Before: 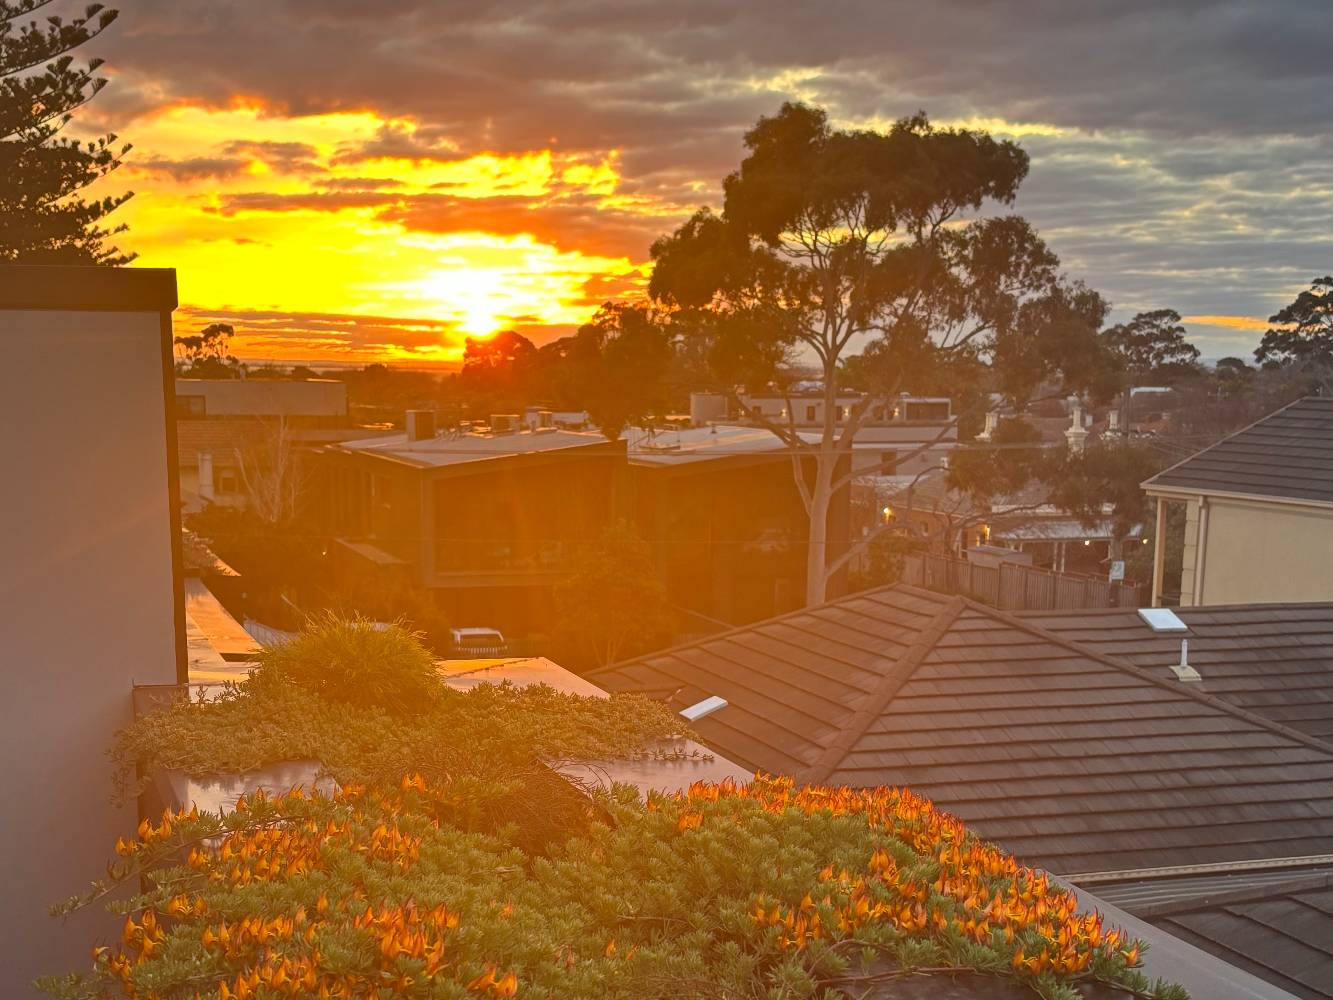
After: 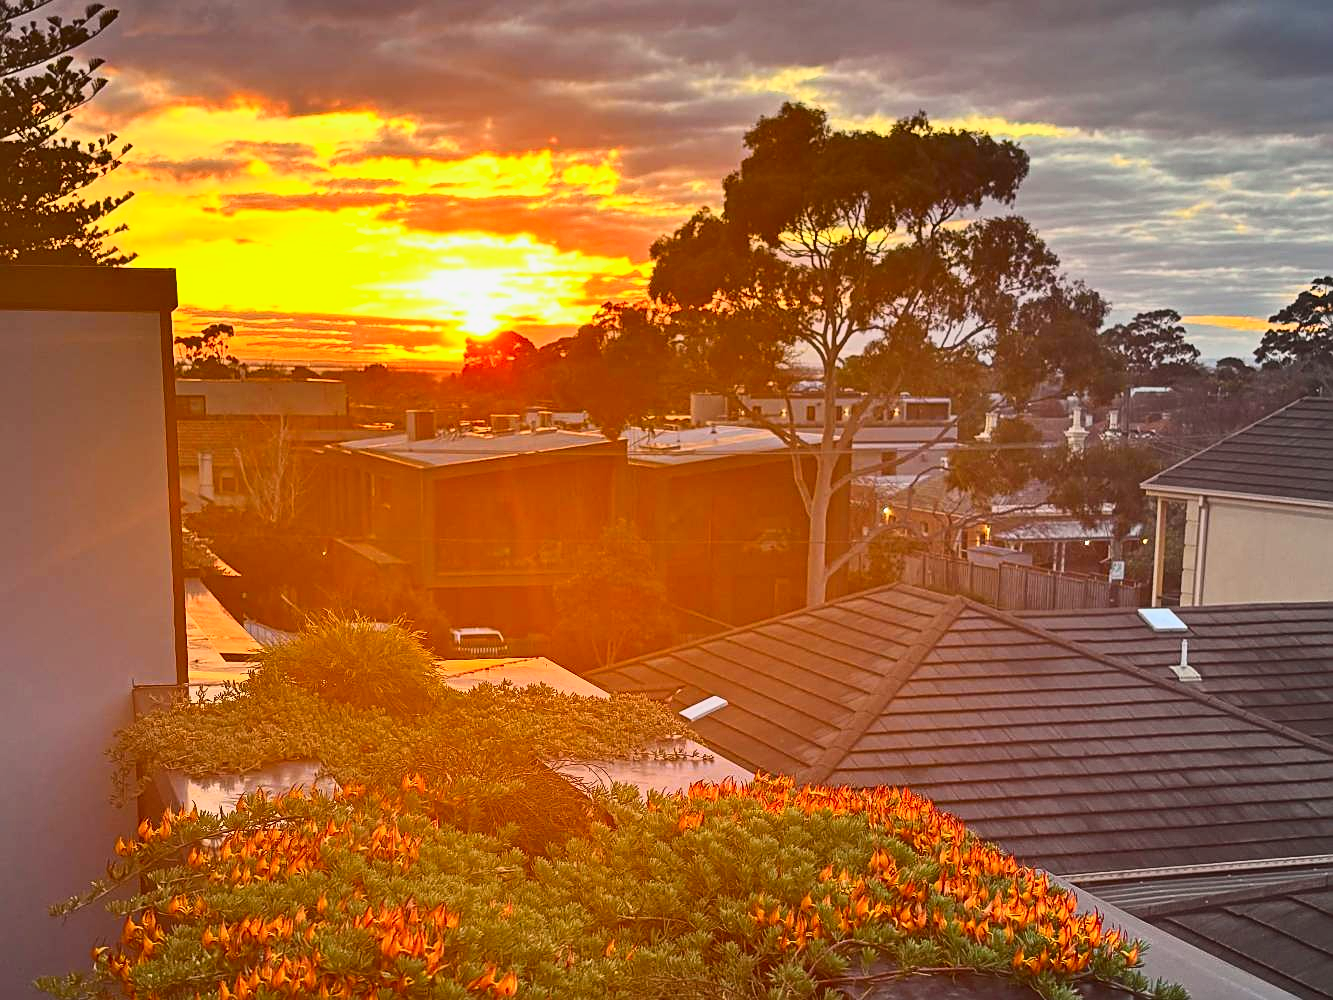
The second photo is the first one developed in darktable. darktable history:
sharpen: on, module defaults
tone curve: curves: ch0 [(0, 0.001) (0.139, 0.096) (0.311, 0.278) (0.495, 0.531) (0.718, 0.816) (0.841, 0.909) (1, 0.967)]; ch1 [(0, 0) (0.272, 0.249) (0.388, 0.385) (0.469, 0.456) (0.495, 0.497) (0.538, 0.554) (0.578, 0.605) (0.707, 0.778) (1, 1)]; ch2 [(0, 0) (0.125, 0.089) (0.353, 0.329) (0.443, 0.408) (0.502, 0.499) (0.557, 0.542) (0.608, 0.635) (1, 1)], color space Lab, independent channels, preserve colors none
